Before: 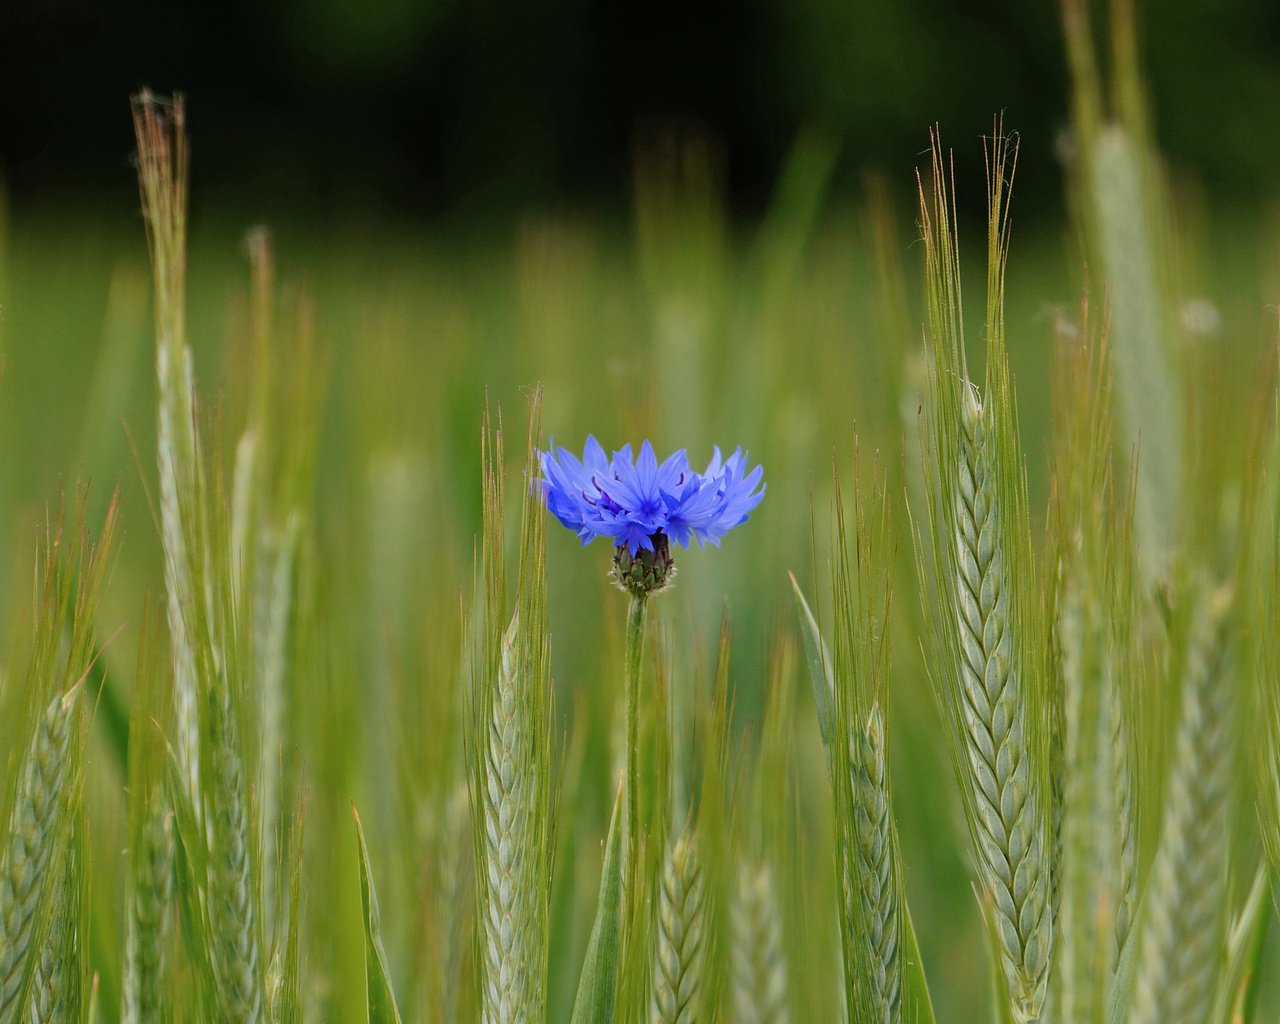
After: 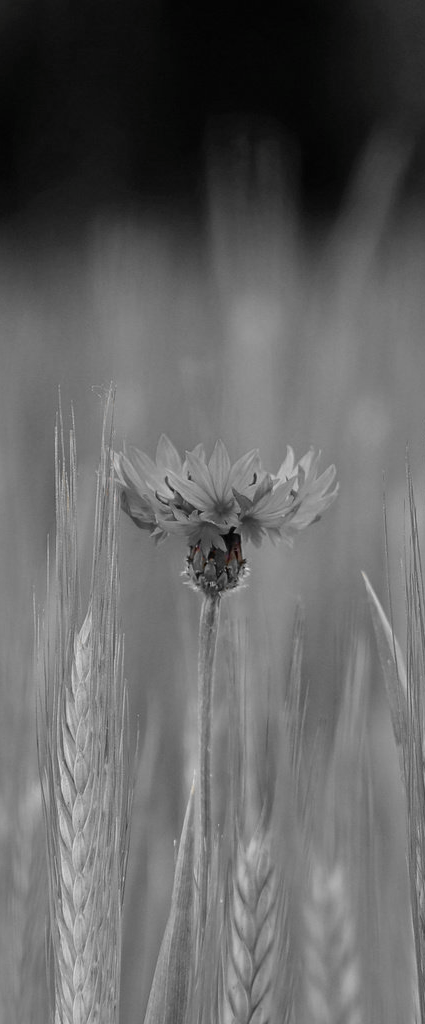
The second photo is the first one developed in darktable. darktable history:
color zones: curves: ch0 [(0, 0.65) (0.096, 0.644) (0.221, 0.539) (0.429, 0.5) (0.571, 0.5) (0.714, 0.5) (0.857, 0.5) (1, 0.65)]; ch1 [(0, 0.5) (0.143, 0.5) (0.257, -0.002) (0.429, 0.04) (0.571, -0.001) (0.714, -0.015) (0.857, 0.024) (1, 0.5)]
crop: left 33.36%, right 33.36%
